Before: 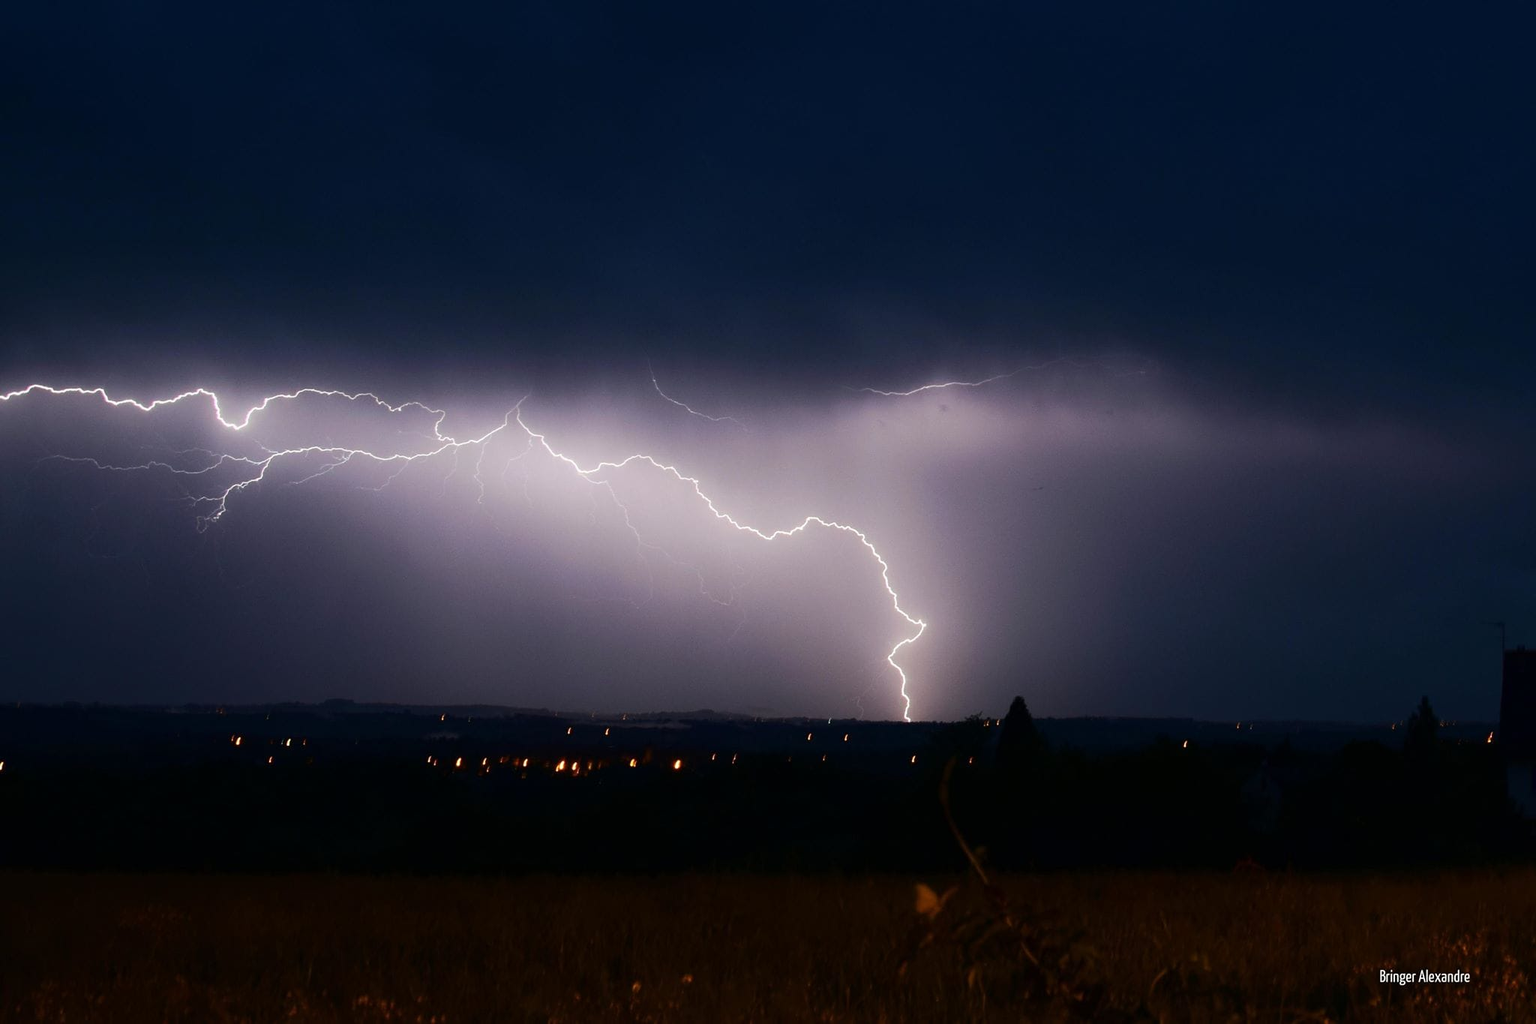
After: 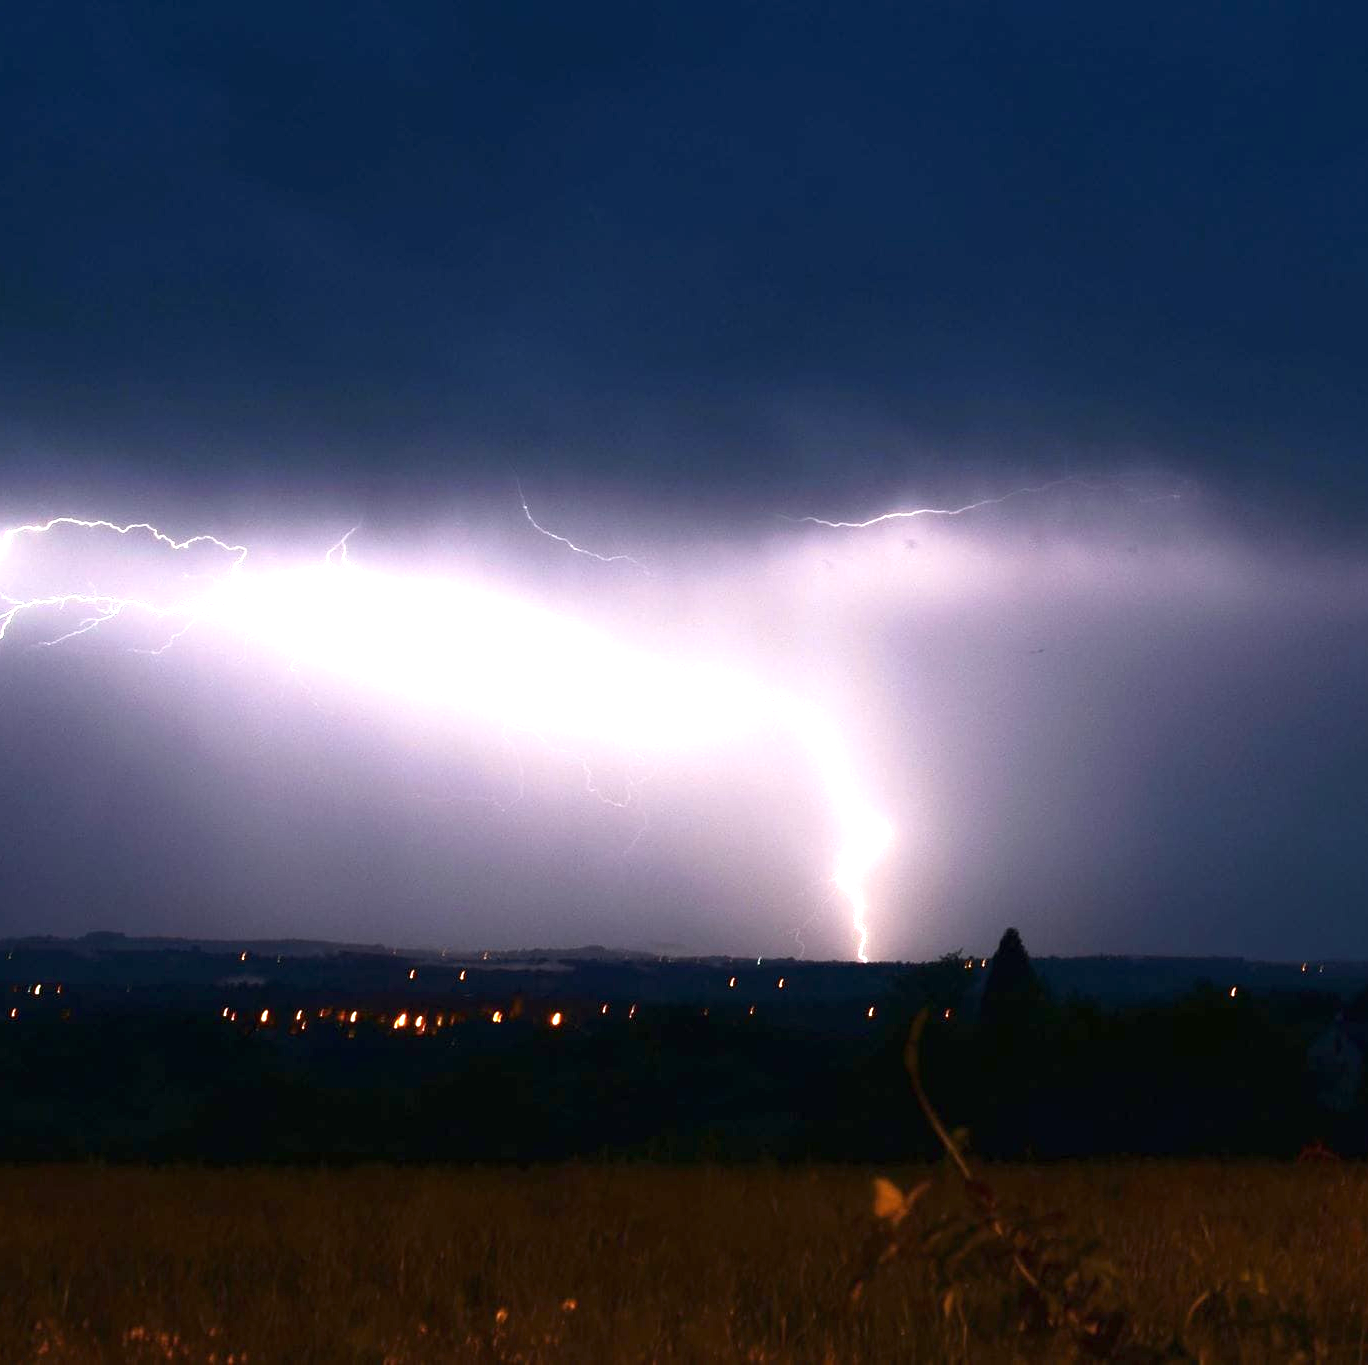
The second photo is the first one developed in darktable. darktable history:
crop: left 16.971%, right 16.198%
exposure: black level correction 0, exposure 1.457 EV, compensate highlight preservation false
